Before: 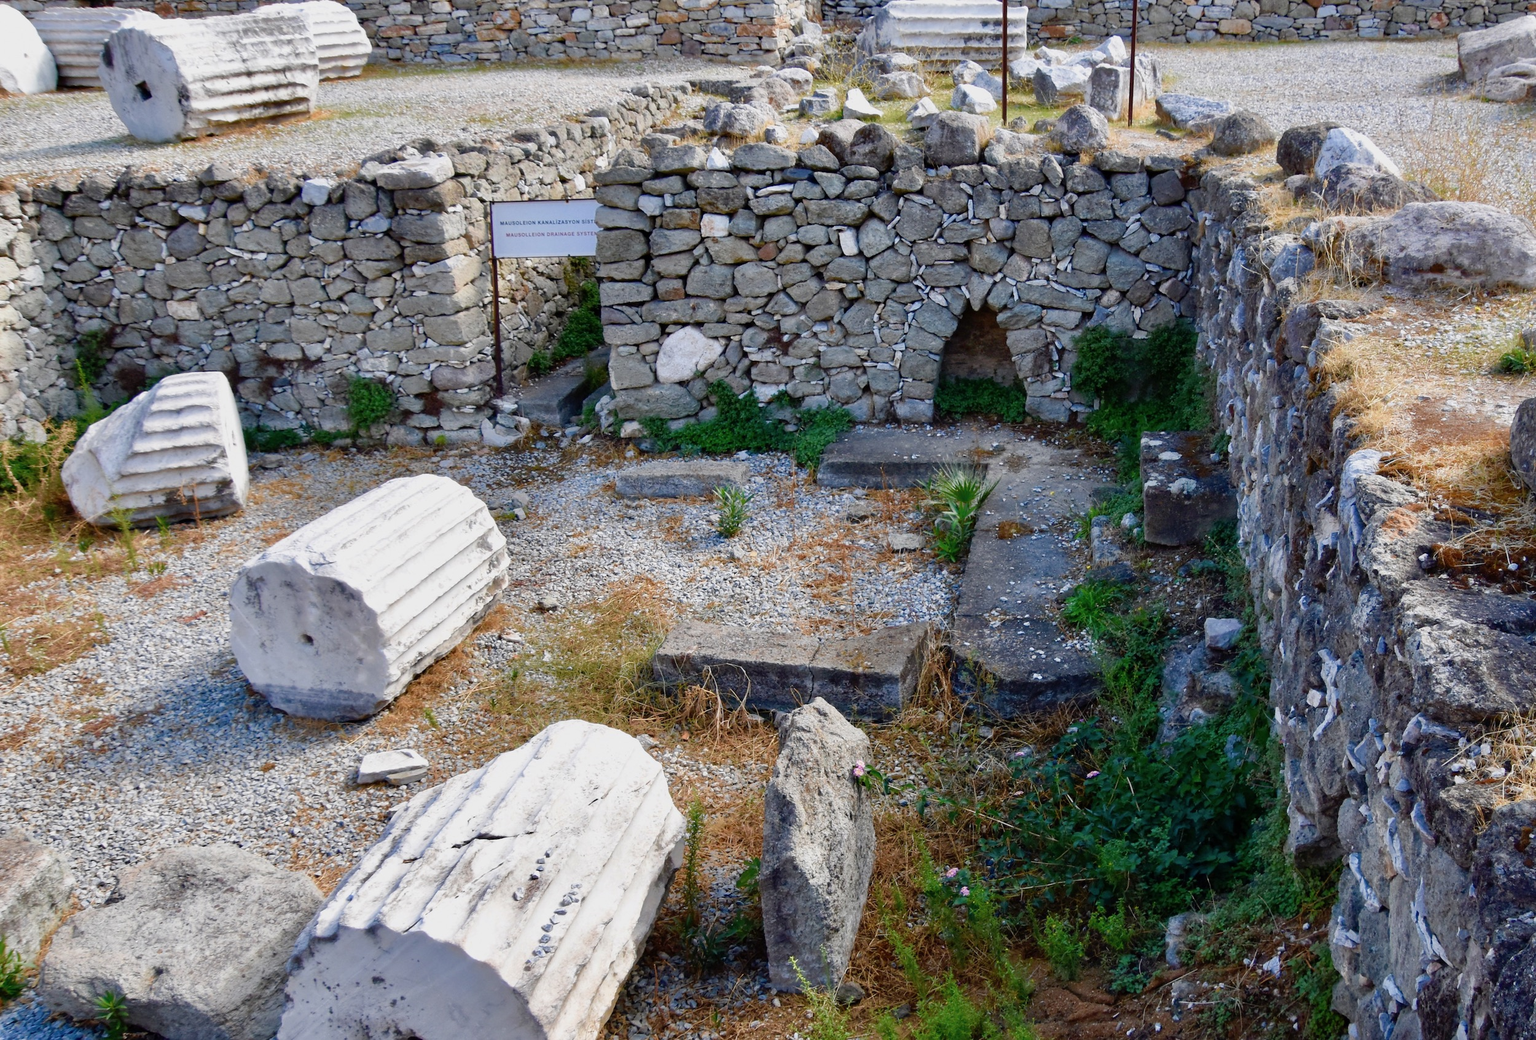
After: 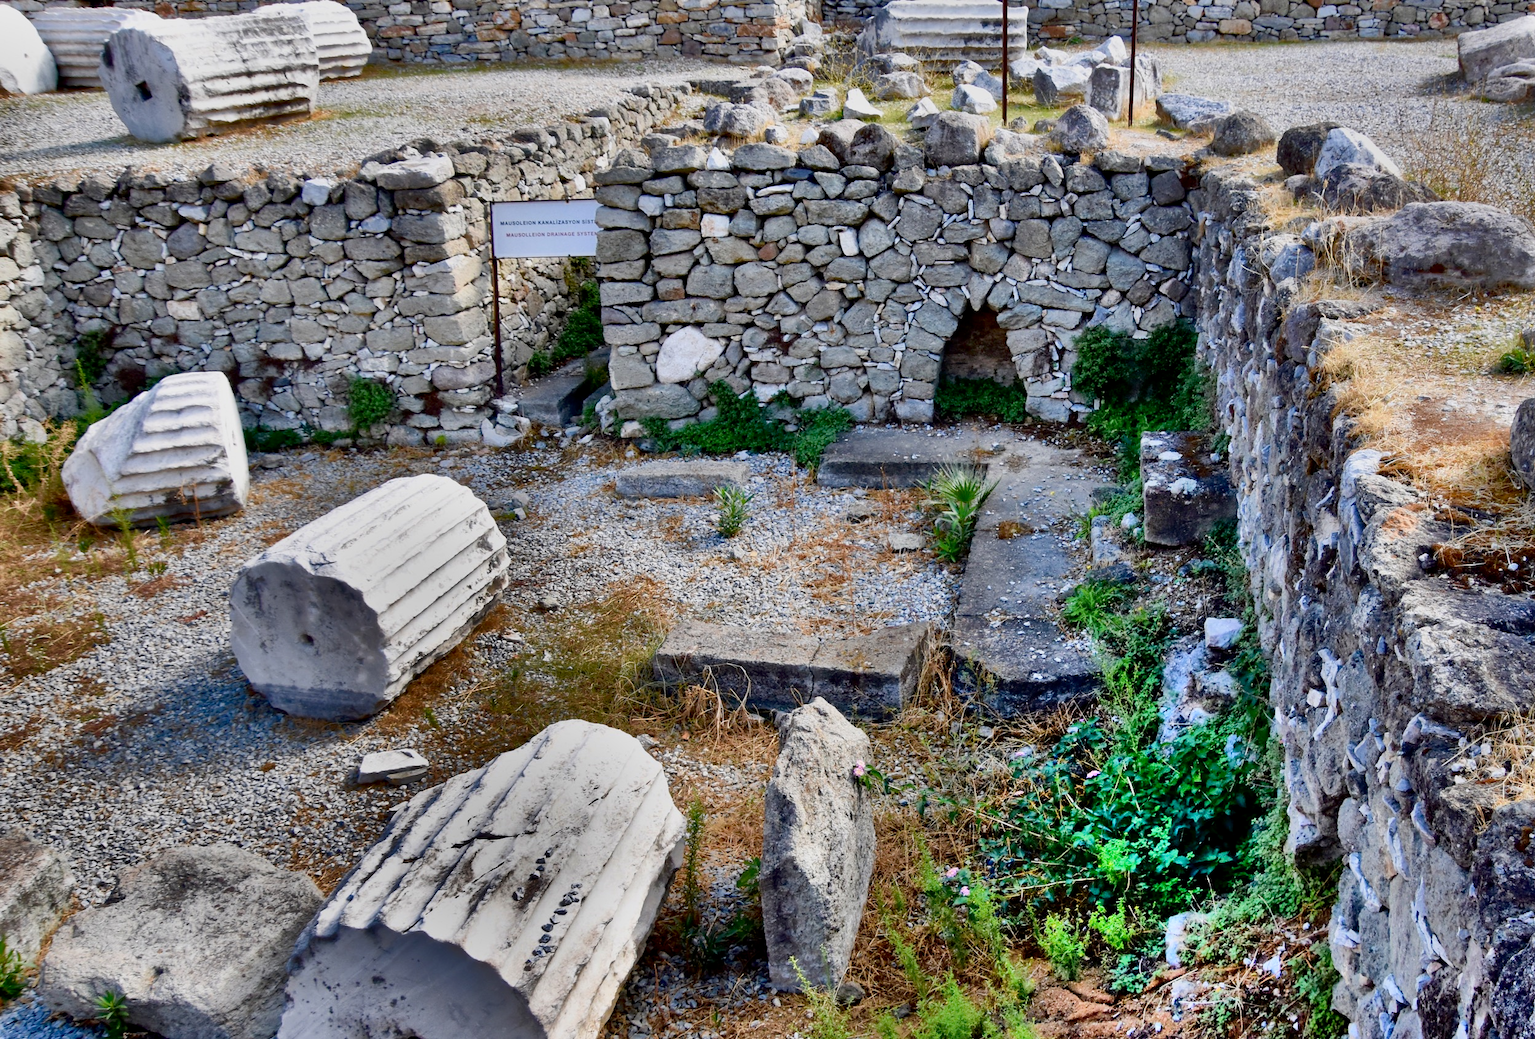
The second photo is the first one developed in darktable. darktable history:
shadows and highlights: radius 124.23, shadows 98.7, white point adjustment -2.98, highlights -98.13, soften with gaussian
tone curve: curves: ch0 [(0, 0) (0.004, 0.001) (0.133, 0.112) (0.325, 0.362) (0.832, 0.893) (1, 1)], color space Lab, independent channels, preserve colors none
base curve: curves: ch0 [(0, 0) (0.297, 0.298) (1, 1)], preserve colors none
